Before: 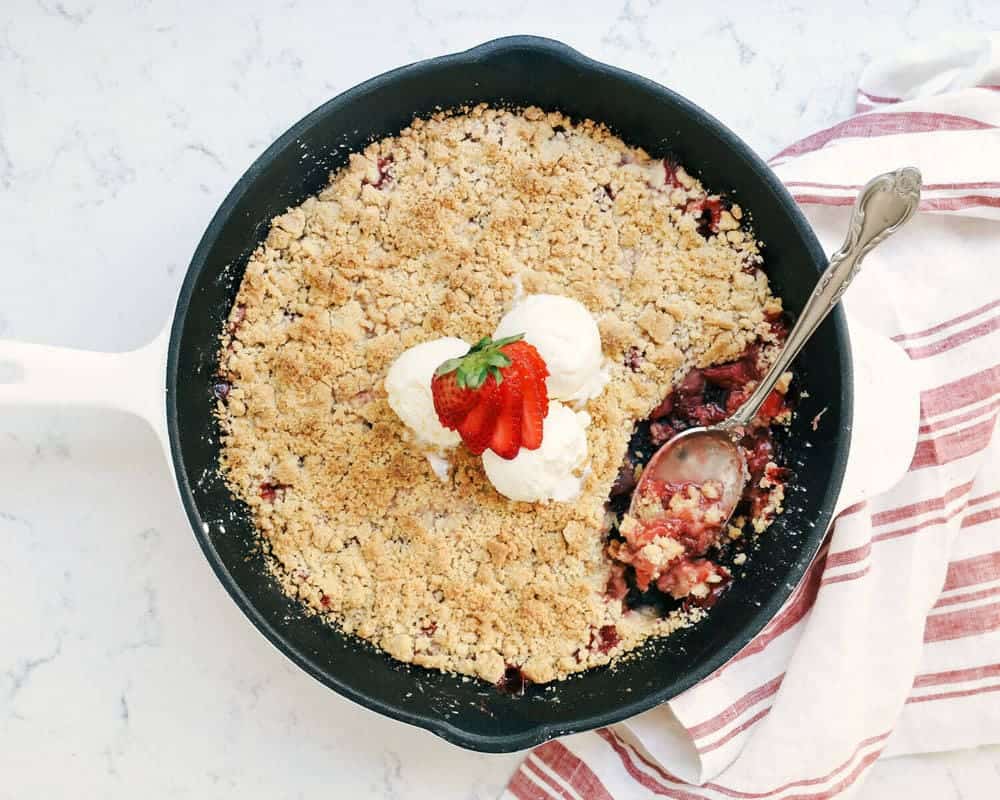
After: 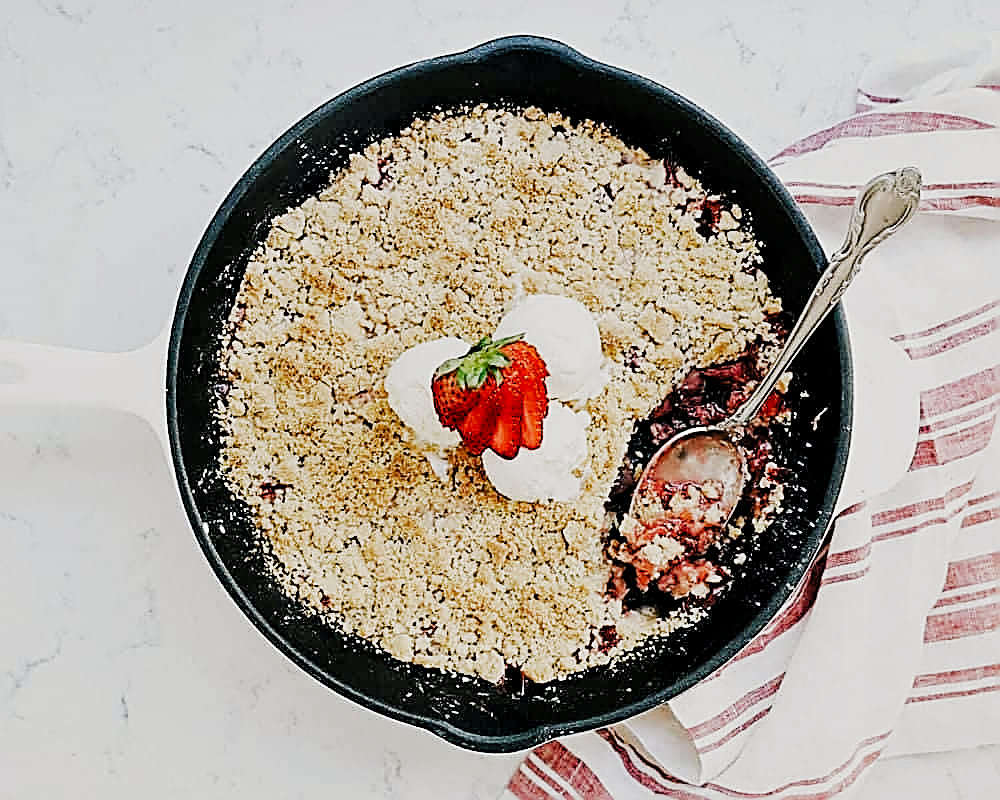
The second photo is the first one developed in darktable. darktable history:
sharpen: amount 1.996
local contrast: highlights 105%, shadows 98%, detail 119%, midtone range 0.2
filmic rgb: black relative exposure -5.03 EV, white relative exposure 4 EV, hardness 2.88, contrast 1.299, preserve chrominance no, color science v5 (2021), contrast in shadows safe, contrast in highlights safe
